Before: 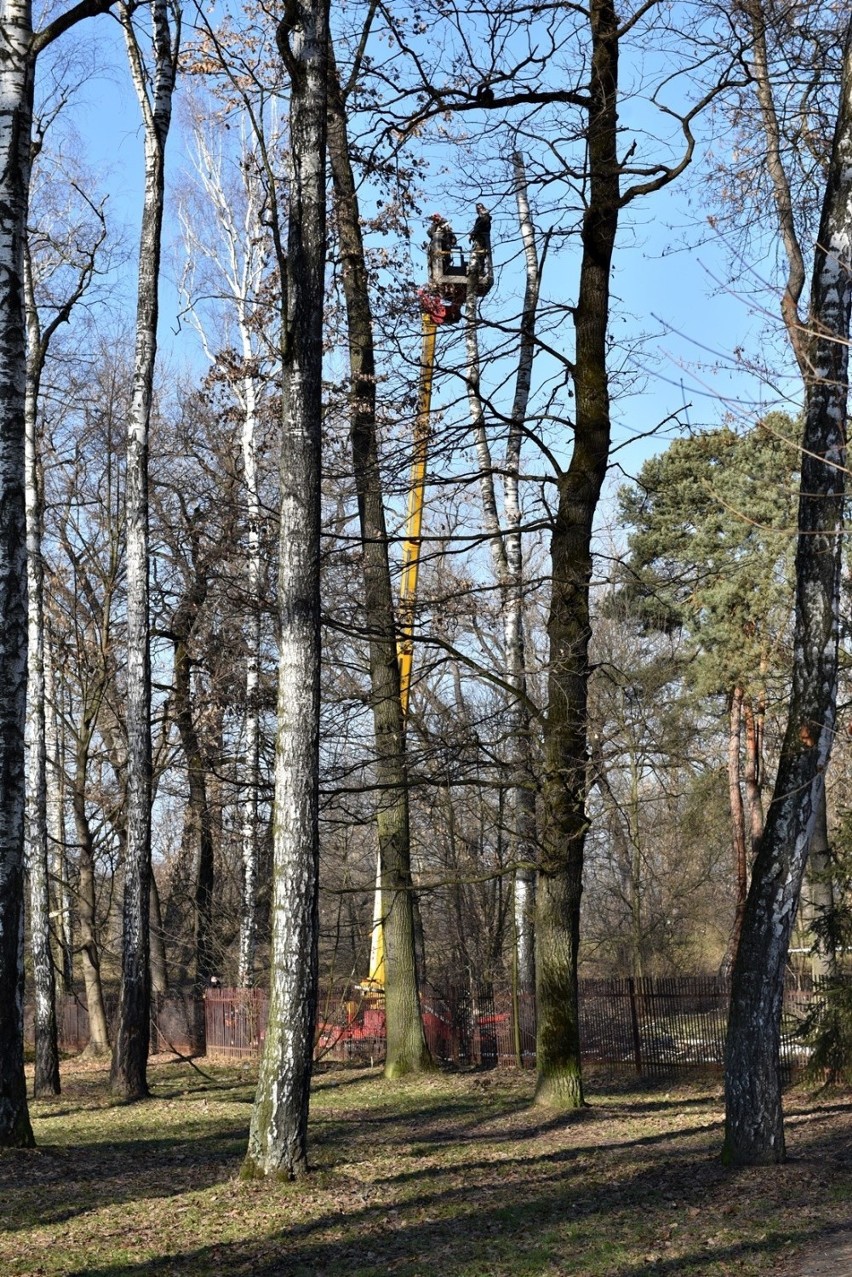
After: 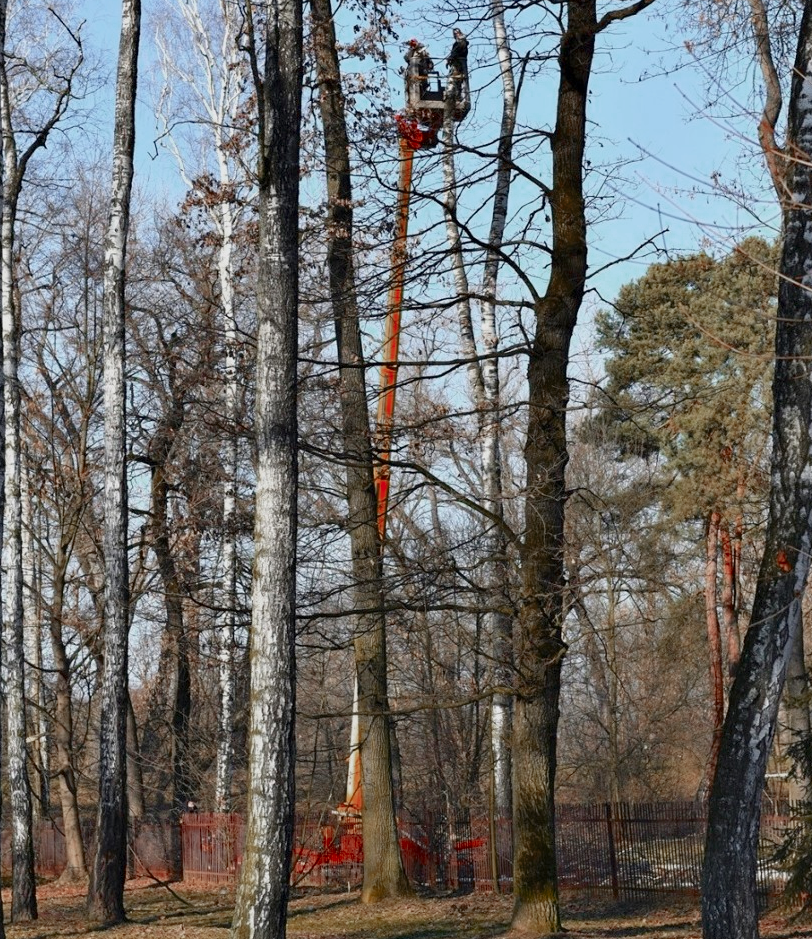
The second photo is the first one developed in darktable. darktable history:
color zones: curves: ch0 [(0, 0.299) (0.25, 0.383) (0.456, 0.352) (0.736, 0.571)]; ch1 [(0, 0.63) (0.151, 0.568) (0.254, 0.416) (0.47, 0.558) (0.732, 0.37) (0.909, 0.492)]; ch2 [(0.004, 0.604) (0.158, 0.443) (0.257, 0.403) (0.761, 0.468)], mix 33.46%
color balance rgb: perceptual saturation grading › global saturation 17.555%, perceptual brilliance grading › global brilliance 2.802%, perceptual brilliance grading › highlights -2.698%, perceptual brilliance grading › shadows 2.714%, global vibrance -7.46%, contrast -12.758%, saturation formula JzAzBz (2021)
crop and rotate: left 2.802%, top 13.846%, right 1.891%, bottom 12.588%
